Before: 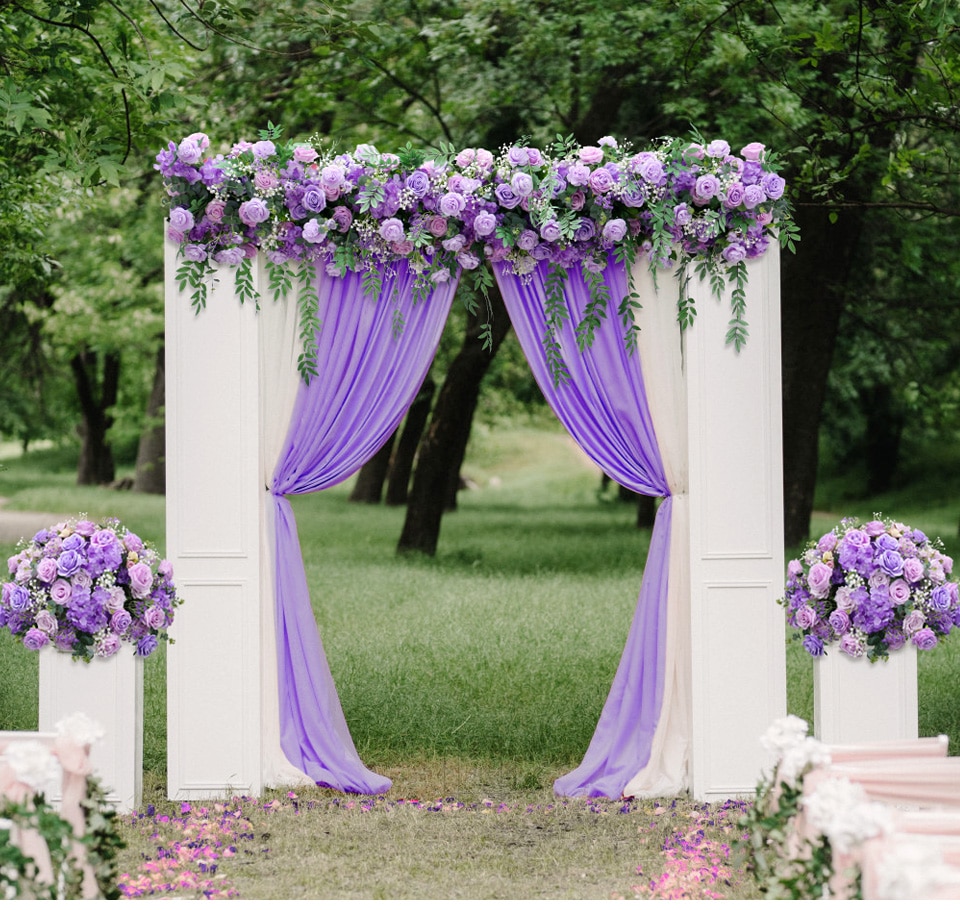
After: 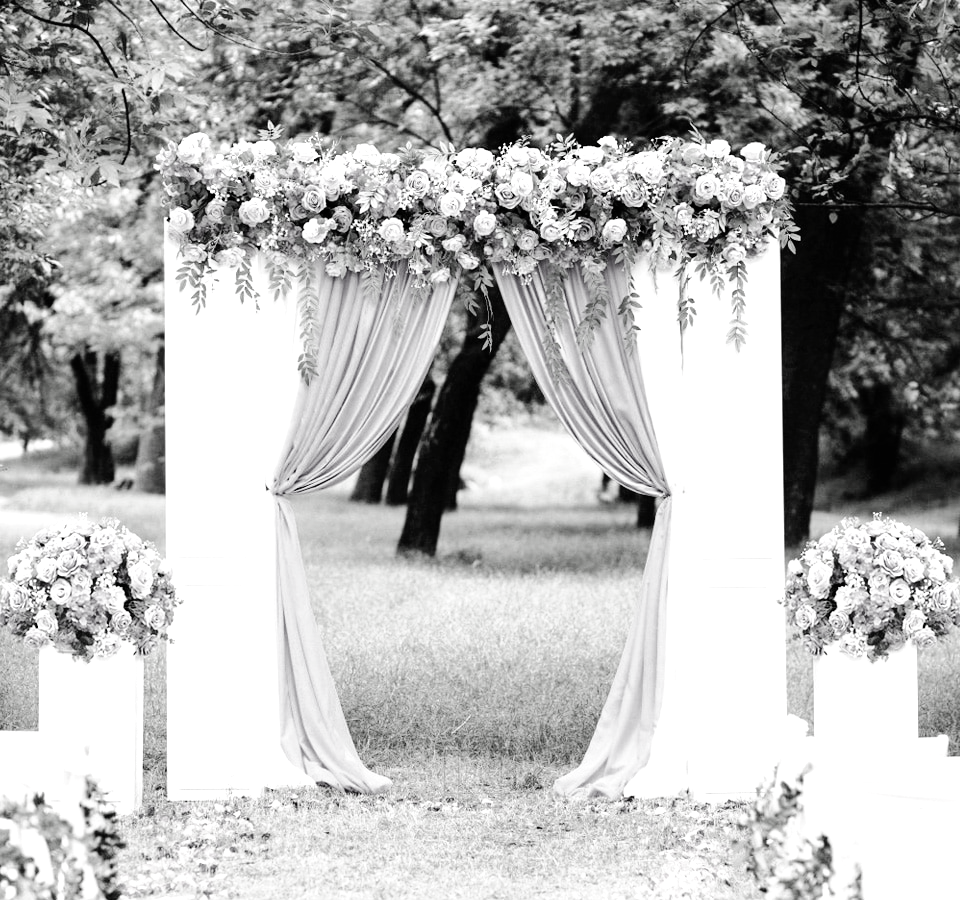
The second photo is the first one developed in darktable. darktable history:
contrast brightness saturation: saturation -0.981
exposure: black level correction 0, exposure 1.001 EV, compensate highlight preservation false
tone curve: curves: ch0 [(0, 0) (0.003, 0) (0.011, 0.001) (0.025, 0.003) (0.044, 0.005) (0.069, 0.012) (0.1, 0.023) (0.136, 0.039) (0.177, 0.088) (0.224, 0.15) (0.277, 0.24) (0.335, 0.337) (0.399, 0.437) (0.468, 0.535) (0.543, 0.629) (0.623, 0.71) (0.709, 0.782) (0.801, 0.856) (0.898, 0.94) (1, 1)], preserve colors none
